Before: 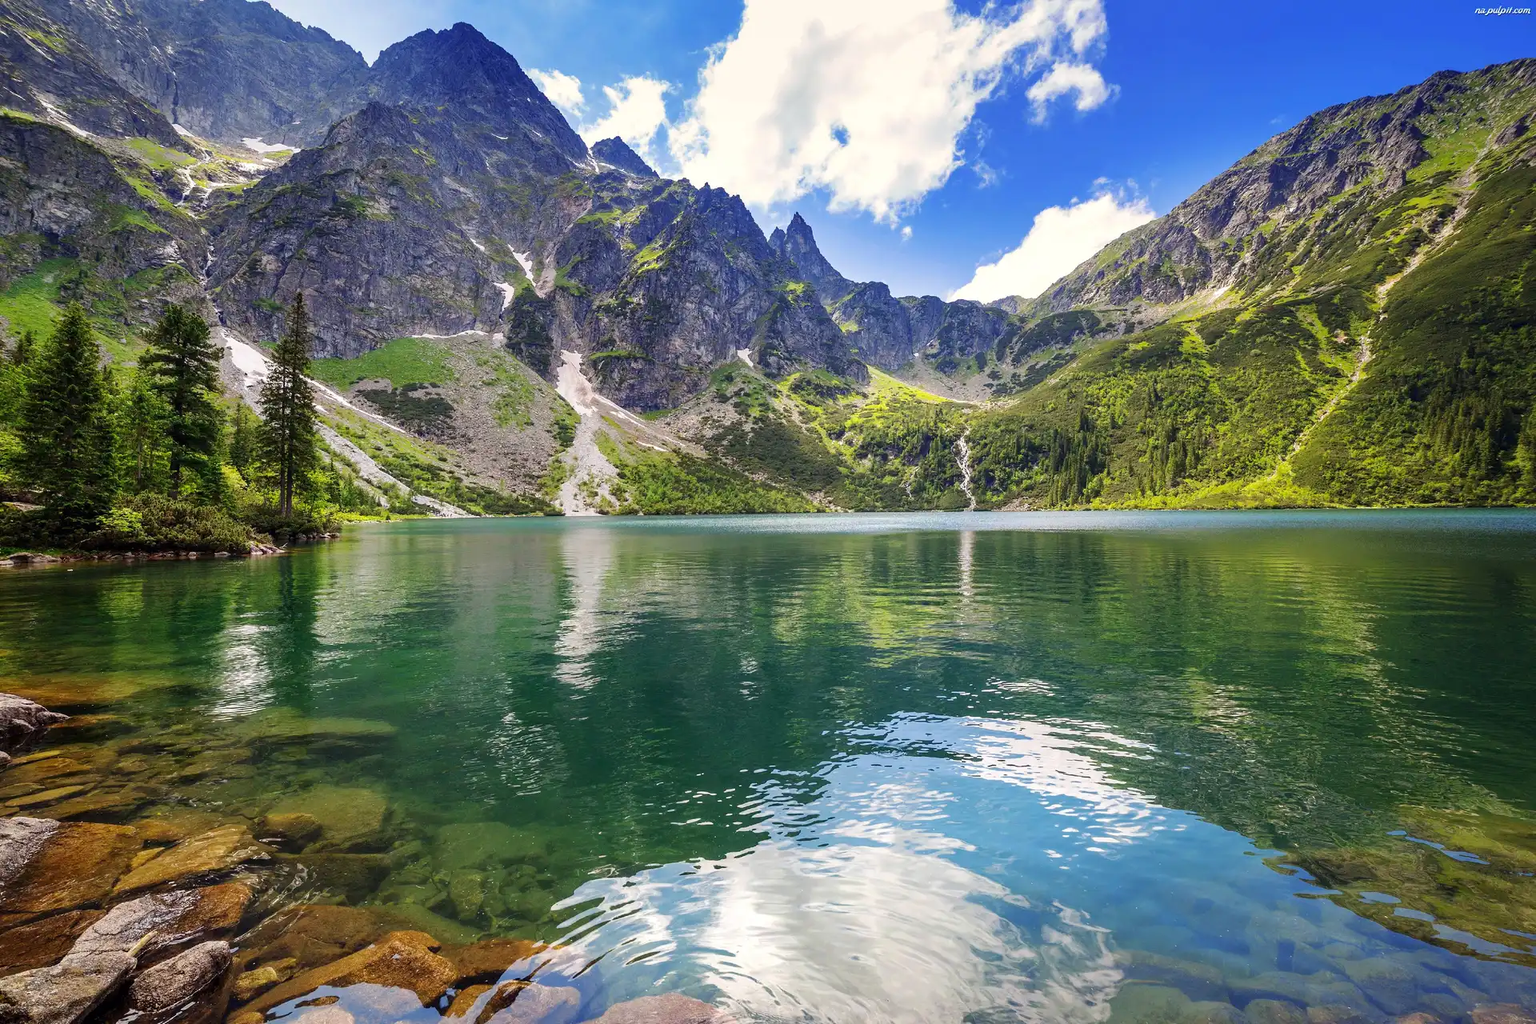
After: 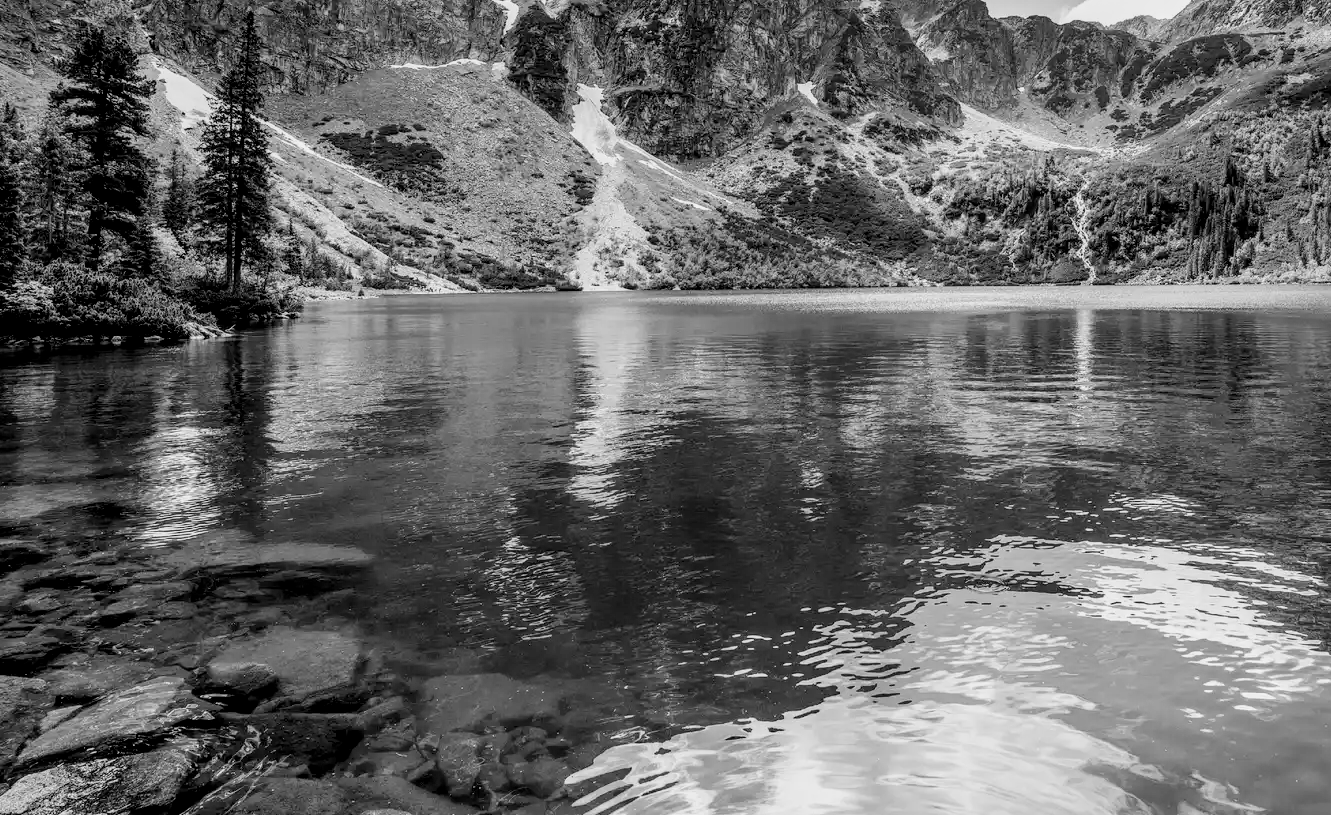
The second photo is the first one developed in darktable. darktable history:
filmic rgb: black relative exposure -5 EV, white relative exposure 3.5 EV, hardness 3.19, contrast 1.2, highlights saturation mix -50%
crop: left 6.488%, top 27.668%, right 24.183%, bottom 8.656%
monochrome: on, module defaults
local contrast: on, module defaults
